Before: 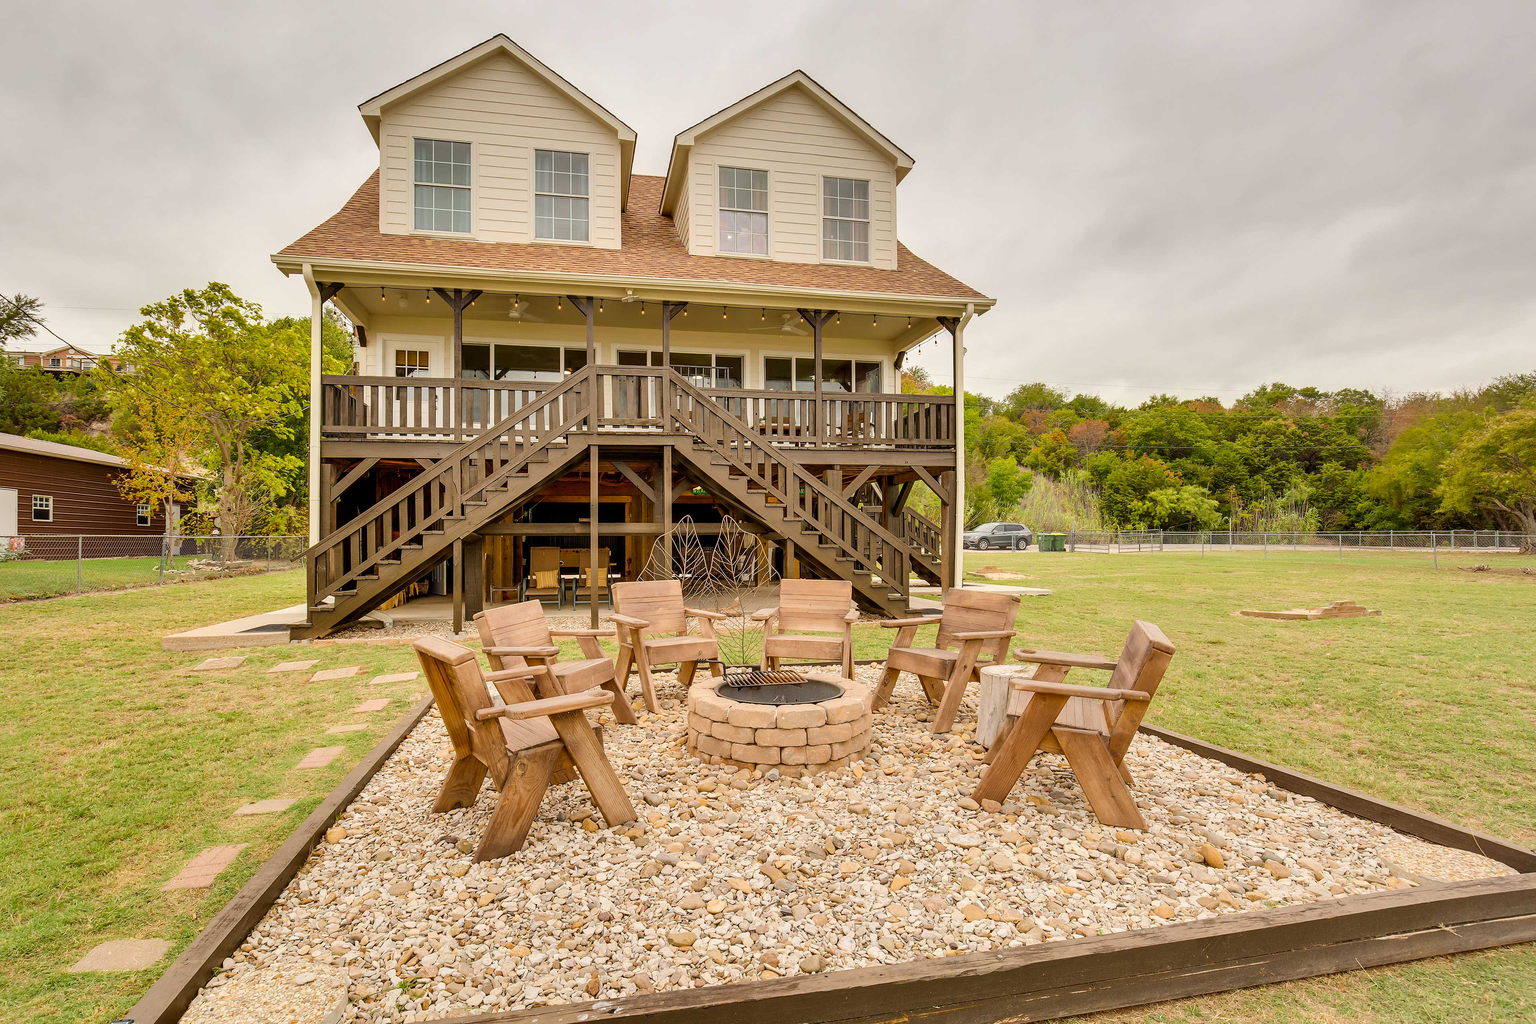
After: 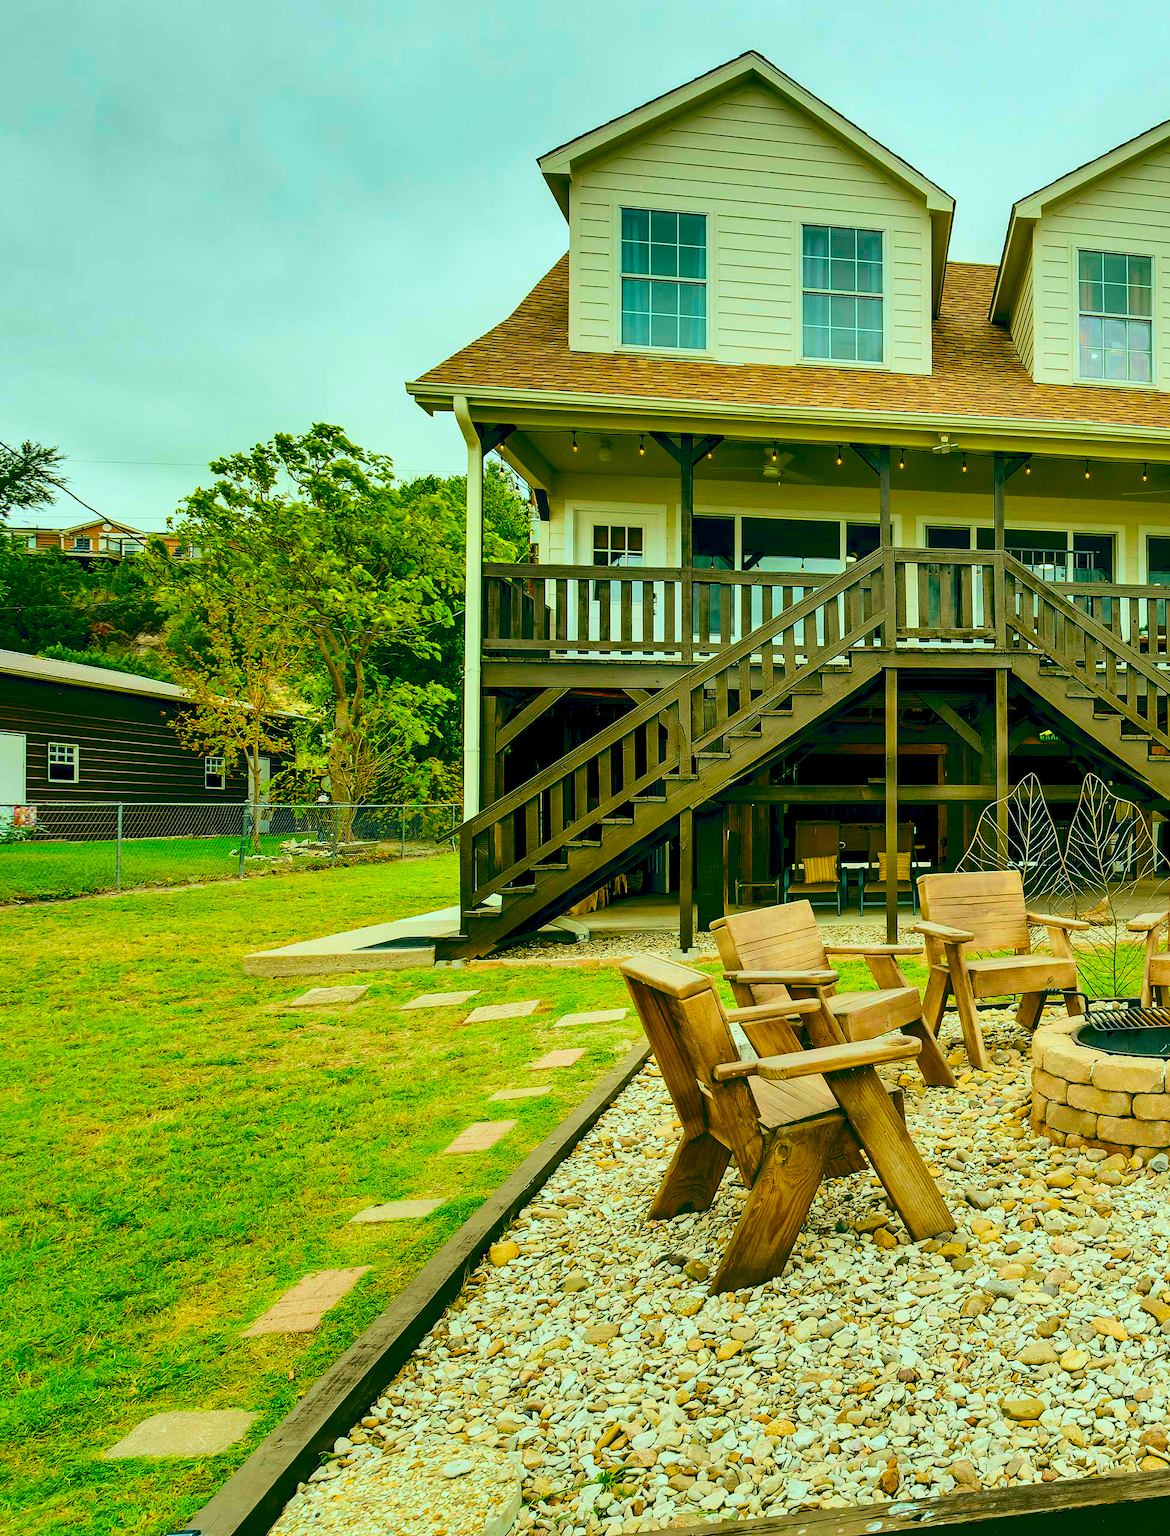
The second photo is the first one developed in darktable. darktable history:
color balance rgb: highlights gain › luminance 15.096%, highlights gain › chroma 3.904%, highlights gain › hue 211°, global offset › luminance -0.543%, global offset › chroma 0.906%, global offset › hue 174.7°, linear chroma grading › global chroma 42.513%, perceptual saturation grading › global saturation 17.303%, contrast -10.501%
velvia: on, module defaults
contrast brightness saturation: contrast 0.223, brightness -0.194, saturation 0.233
crop and rotate: left 0.037%, top 0%, right 49.16%
